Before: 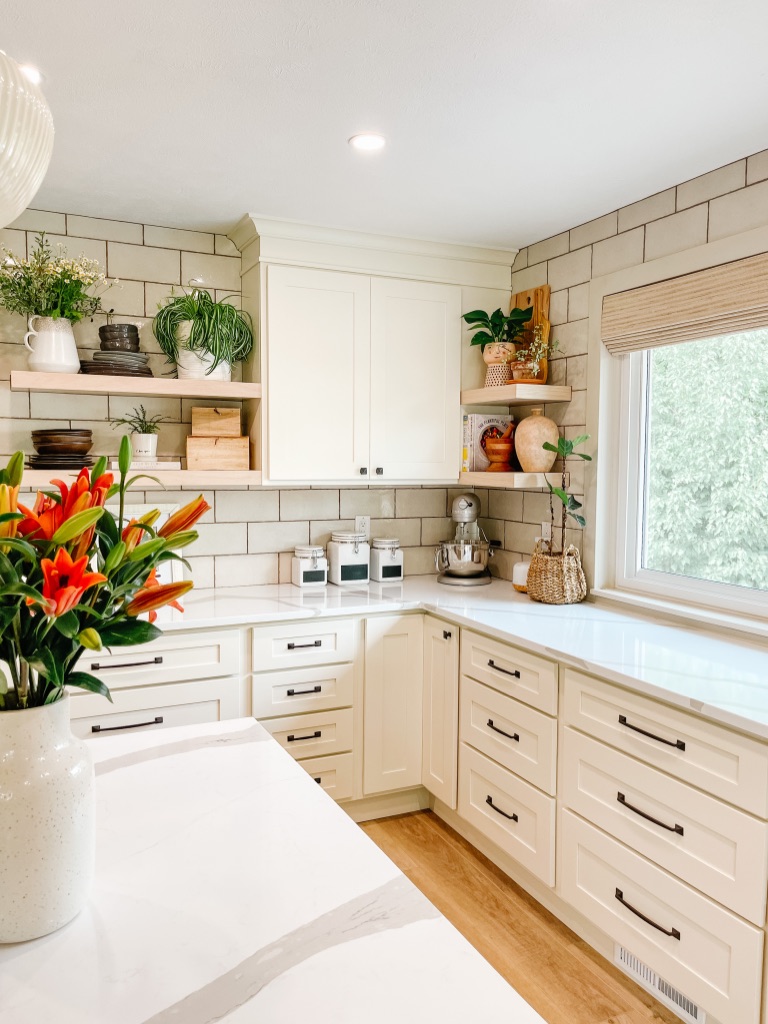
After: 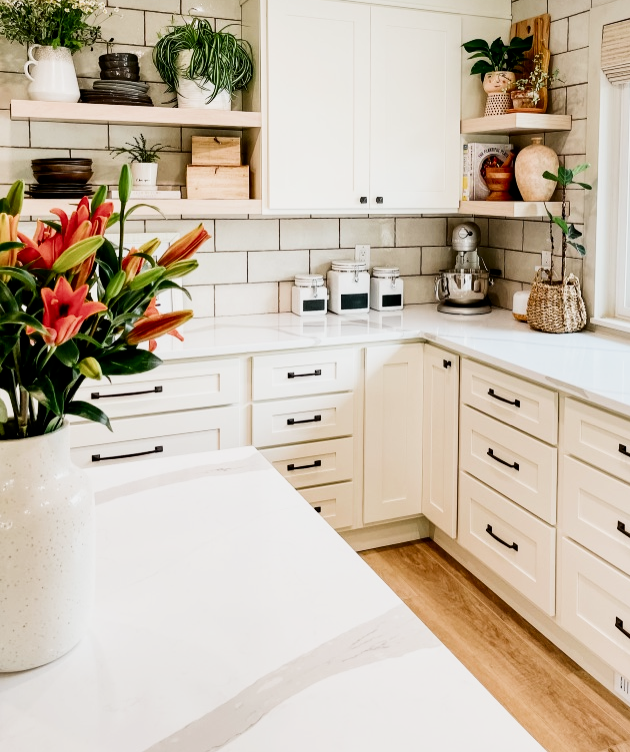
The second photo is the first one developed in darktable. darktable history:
crop: top 26.531%, right 17.959%
contrast brightness saturation: contrast 0.22
filmic rgb: middle gray luminance 21.73%, black relative exposure -14 EV, white relative exposure 2.96 EV, threshold 6 EV, target black luminance 0%, hardness 8.81, latitude 59.69%, contrast 1.208, highlights saturation mix 5%, shadows ↔ highlights balance 41.6%, add noise in highlights 0, color science v3 (2019), use custom middle-gray values true, iterations of high-quality reconstruction 0, contrast in highlights soft, enable highlight reconstruction true
